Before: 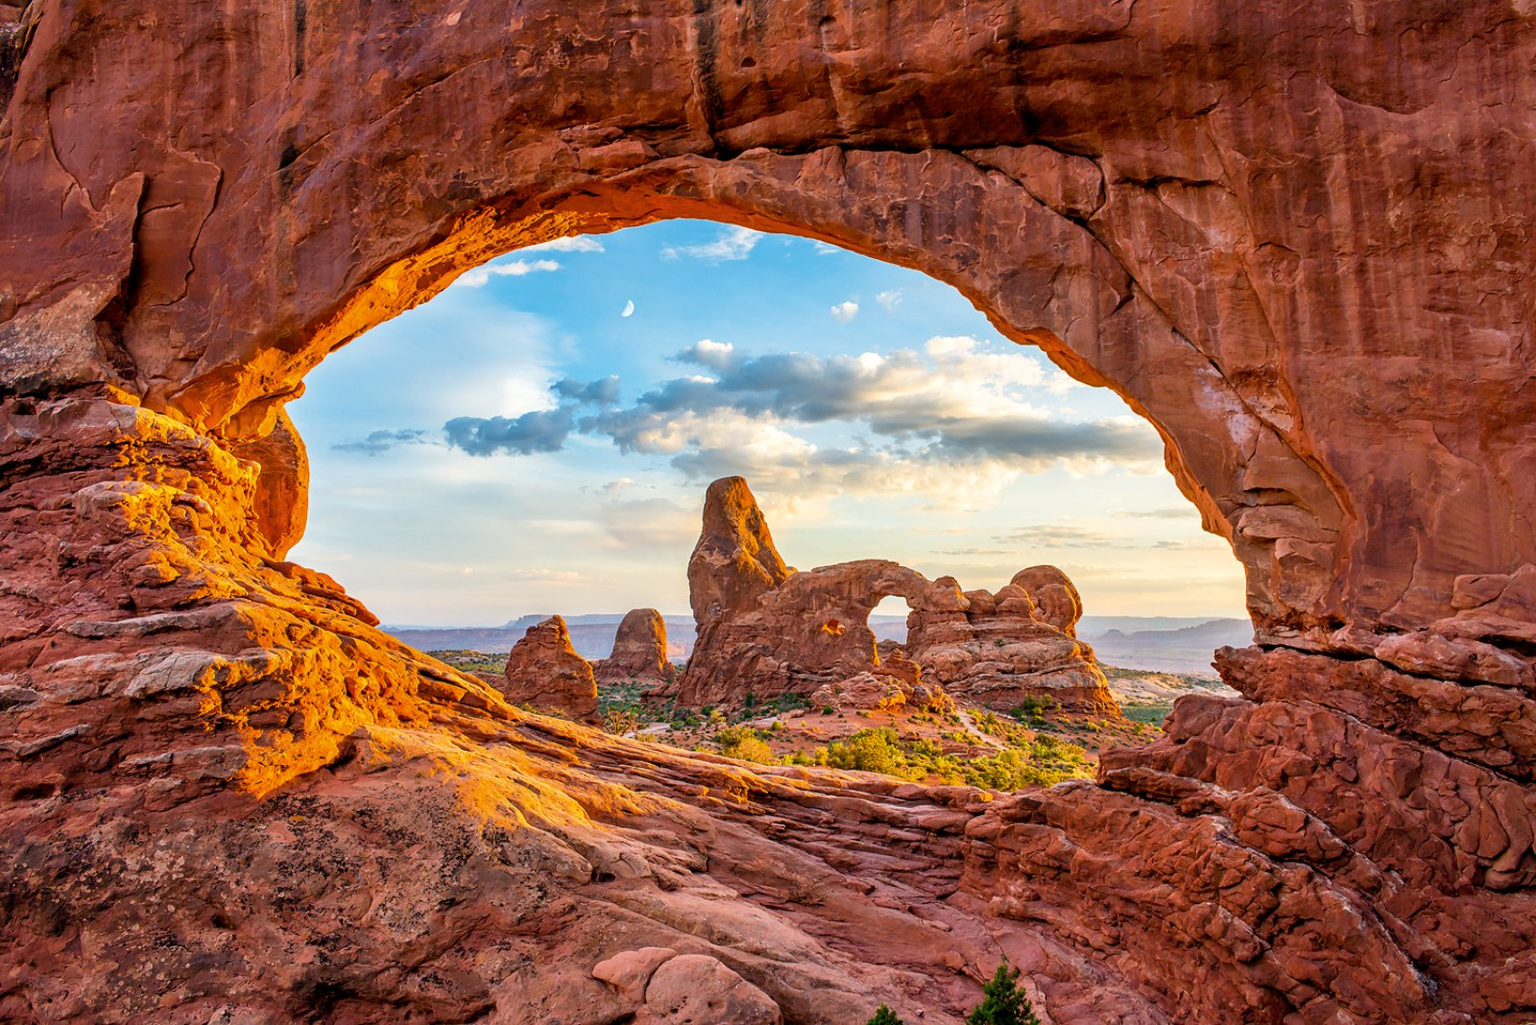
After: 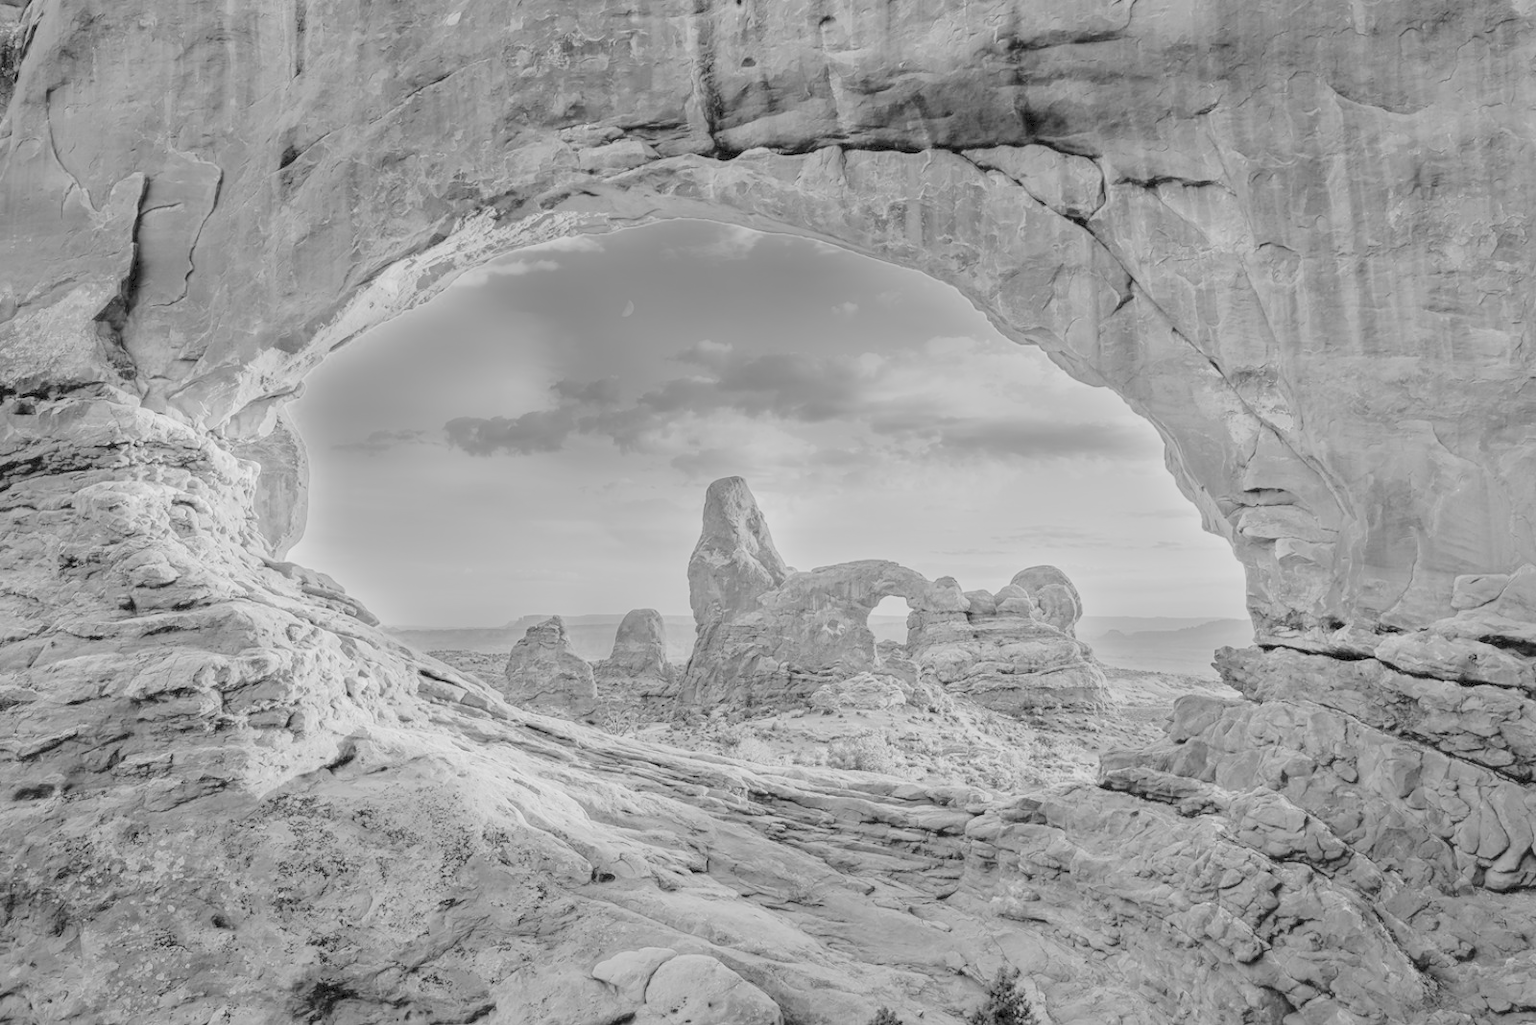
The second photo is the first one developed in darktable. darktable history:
monochrome: a 79.32, b 81.83, size 1.1
contrast brightness saturation: brightness 1
